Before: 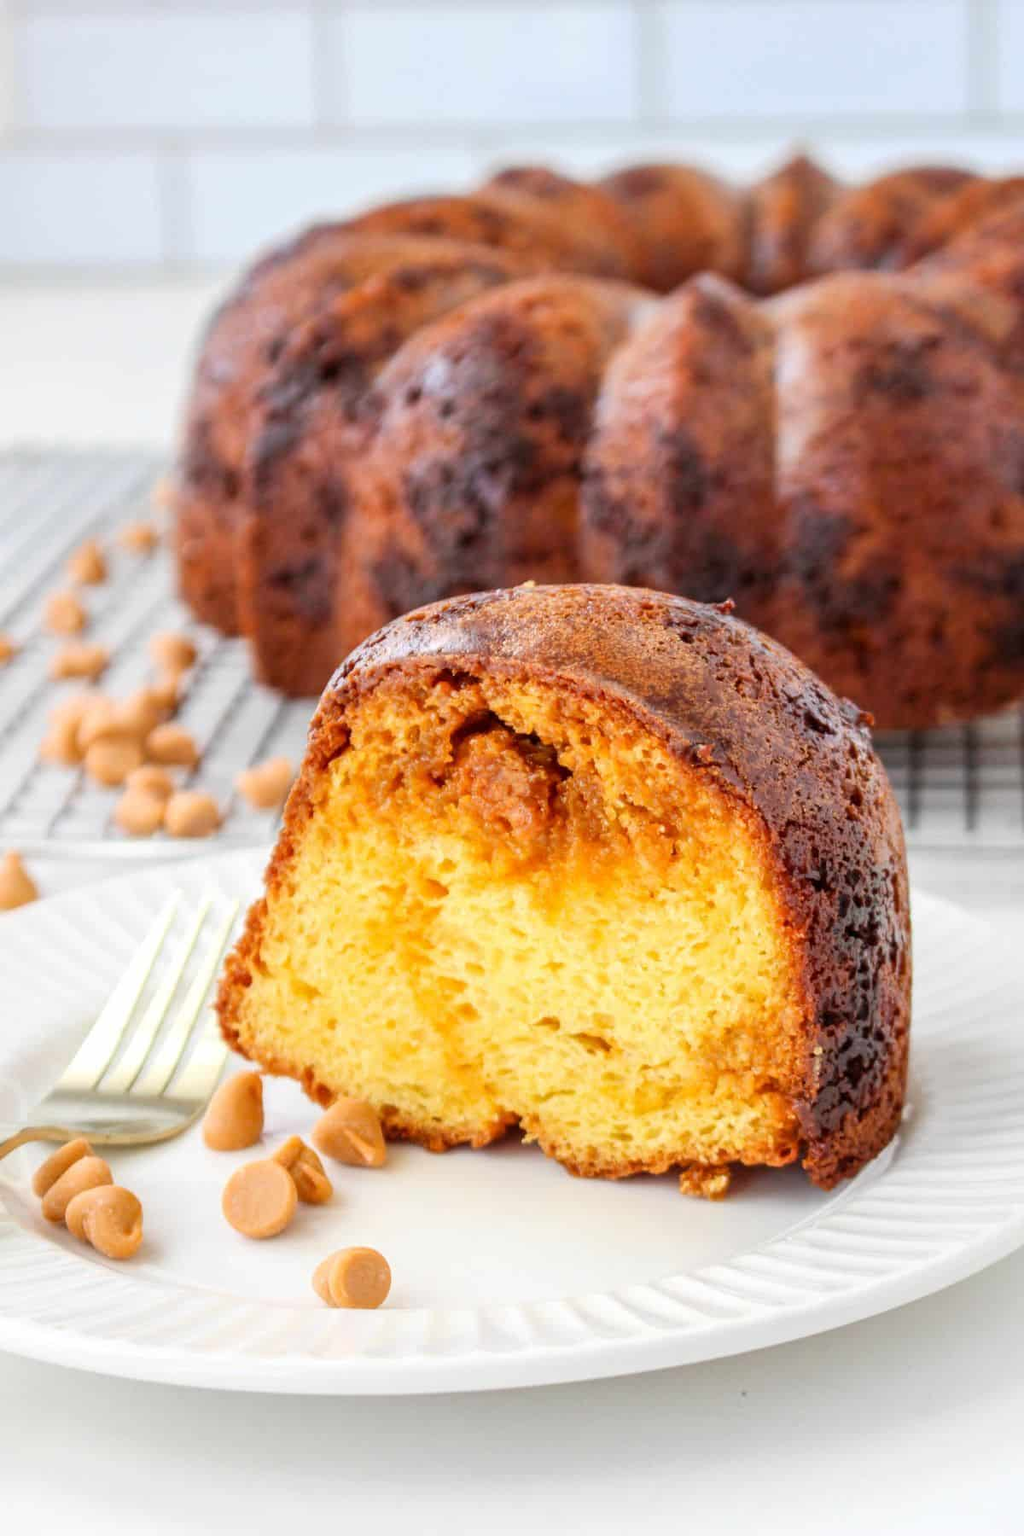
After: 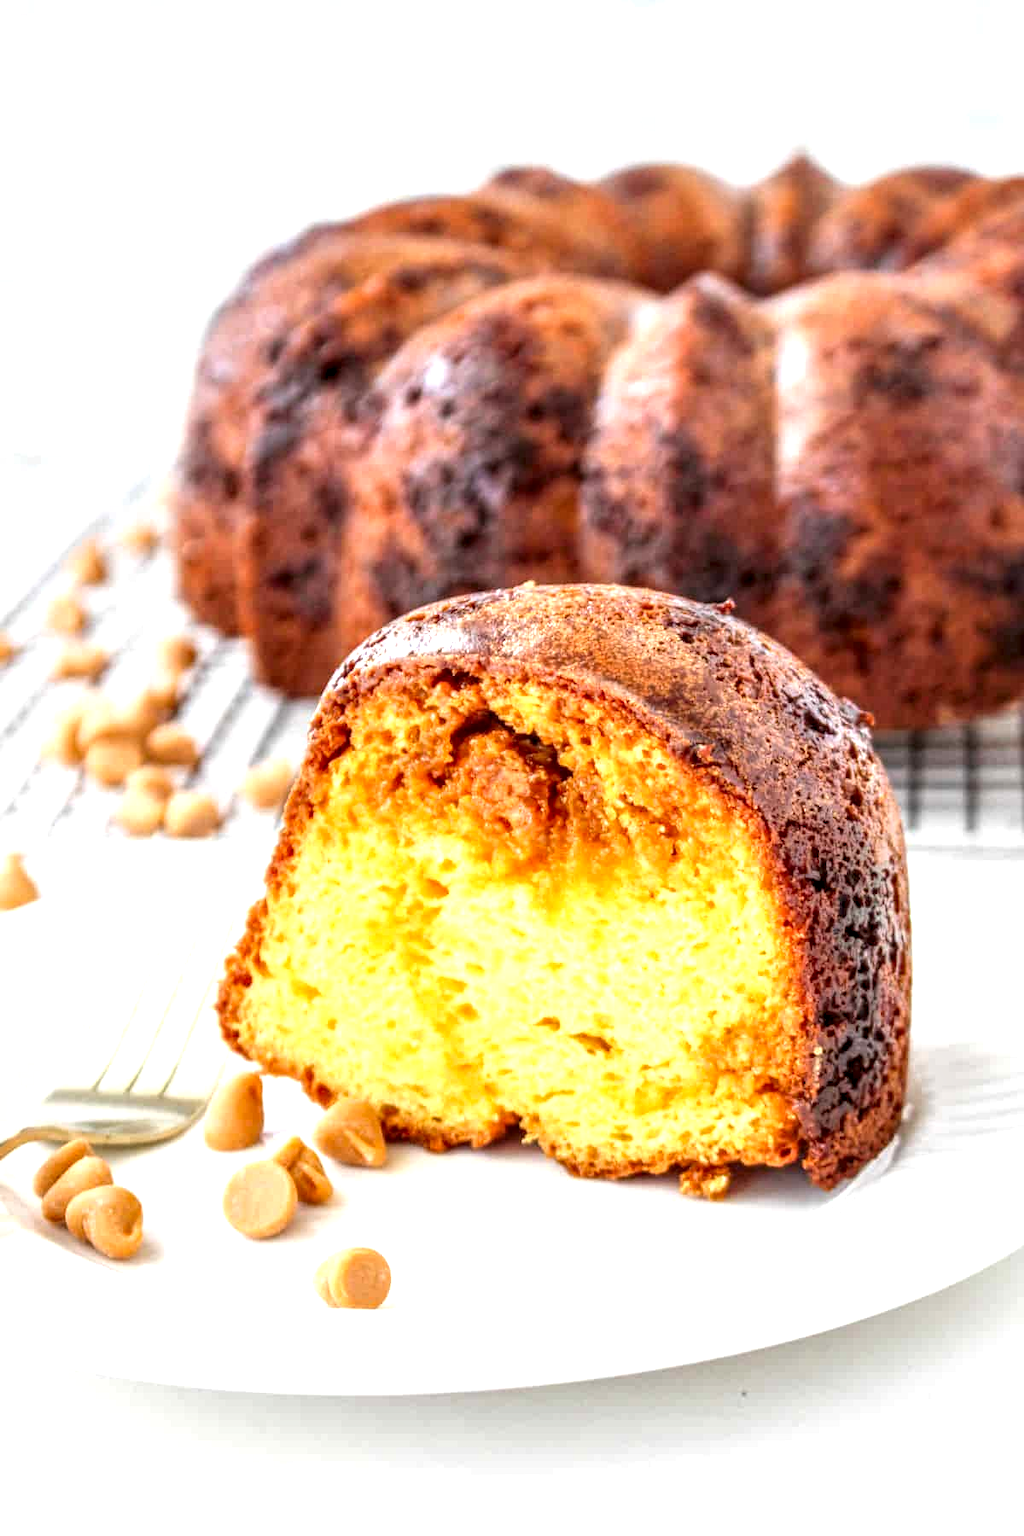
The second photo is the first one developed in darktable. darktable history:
local contrast: highlights 21%, detail 150%
exposure: black level correction 0, exposure 0.696 EV, compensate highlight preservation false
